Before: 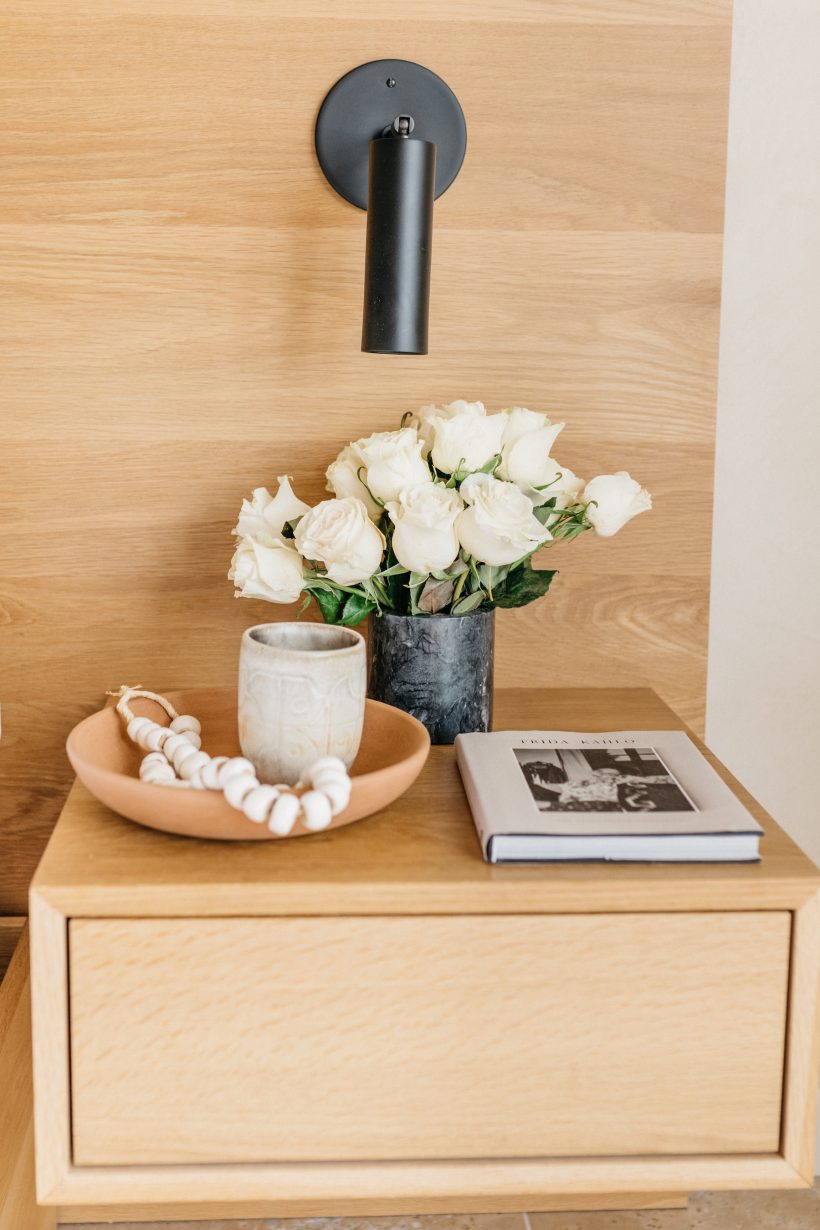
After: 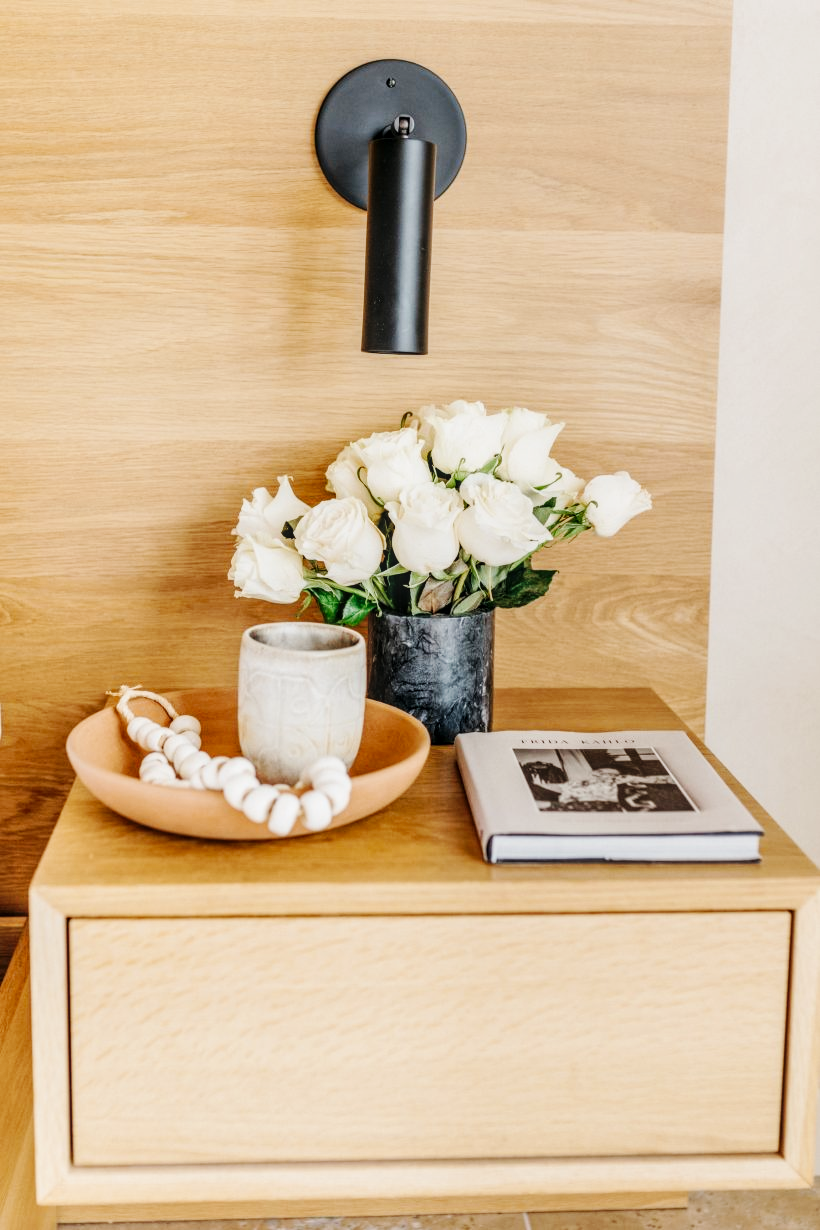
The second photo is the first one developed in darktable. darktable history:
local contrast: on, module defaults
base curve: curves: ch0 [(0, 0) (0.032, 0.025) (0.121, 0.166) (0.206, 0.329) (0.605, 0.79) (1, 1)], preserve colors none
exposure: exposure -0.303 EV, compensate highlight preservation false
